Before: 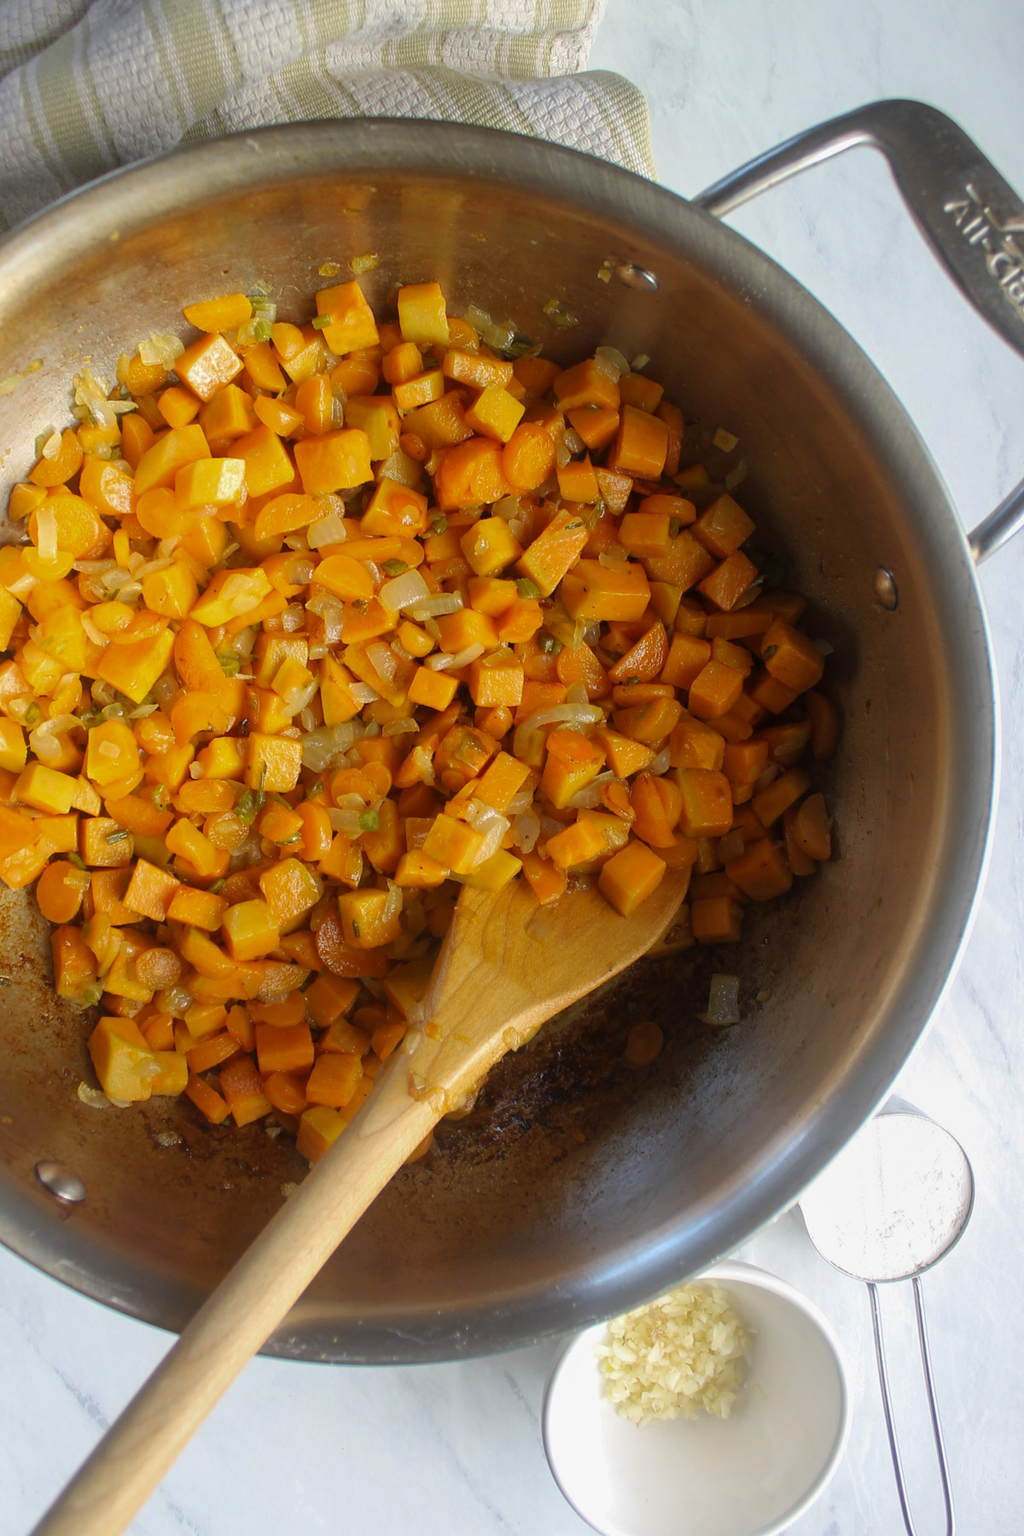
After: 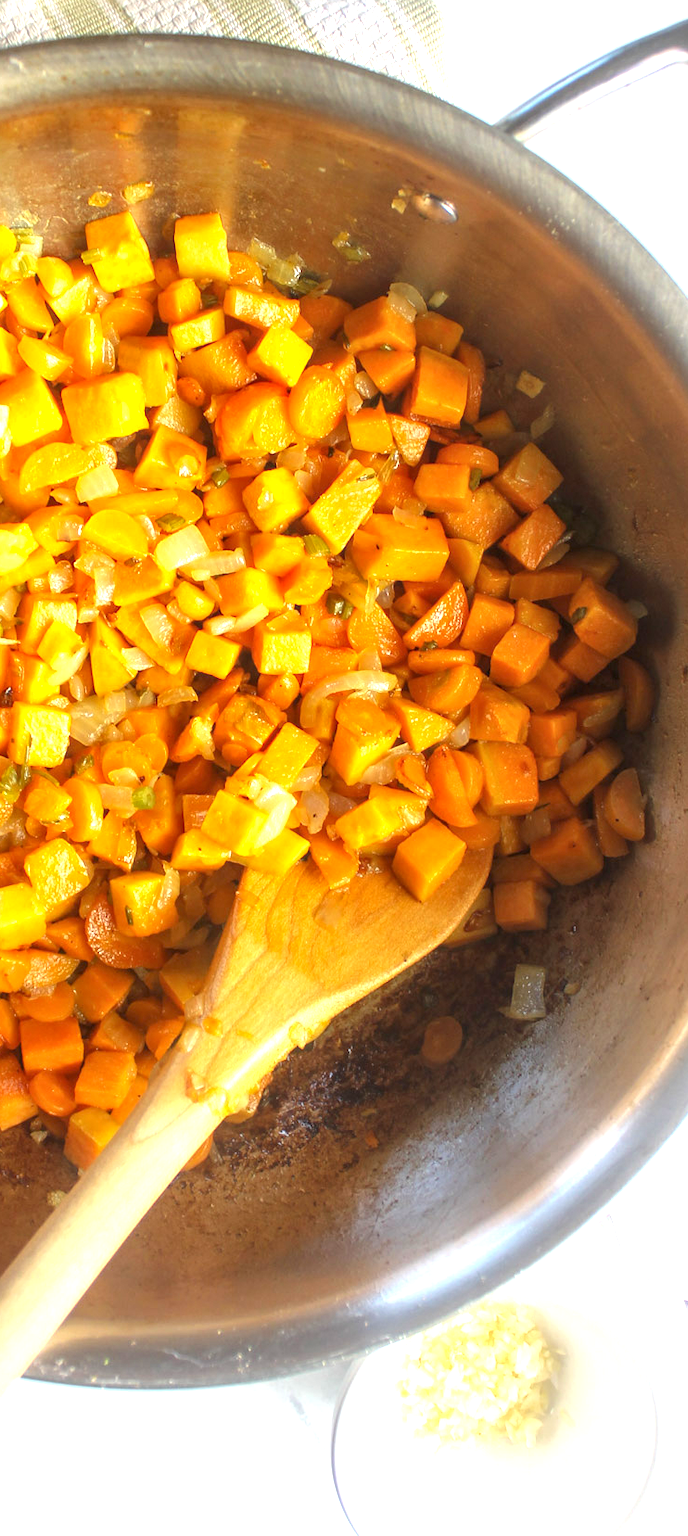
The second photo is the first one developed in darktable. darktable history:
contrast brightness saturation: contrast -0.113
crop and rotate: left 23.212%, top 5.627%, right 14.832%, bottom 2.304%
exposure: black level correction 0, exposure 1.627 EV, compensate highlight preservation false
local contrast: detail 130%
